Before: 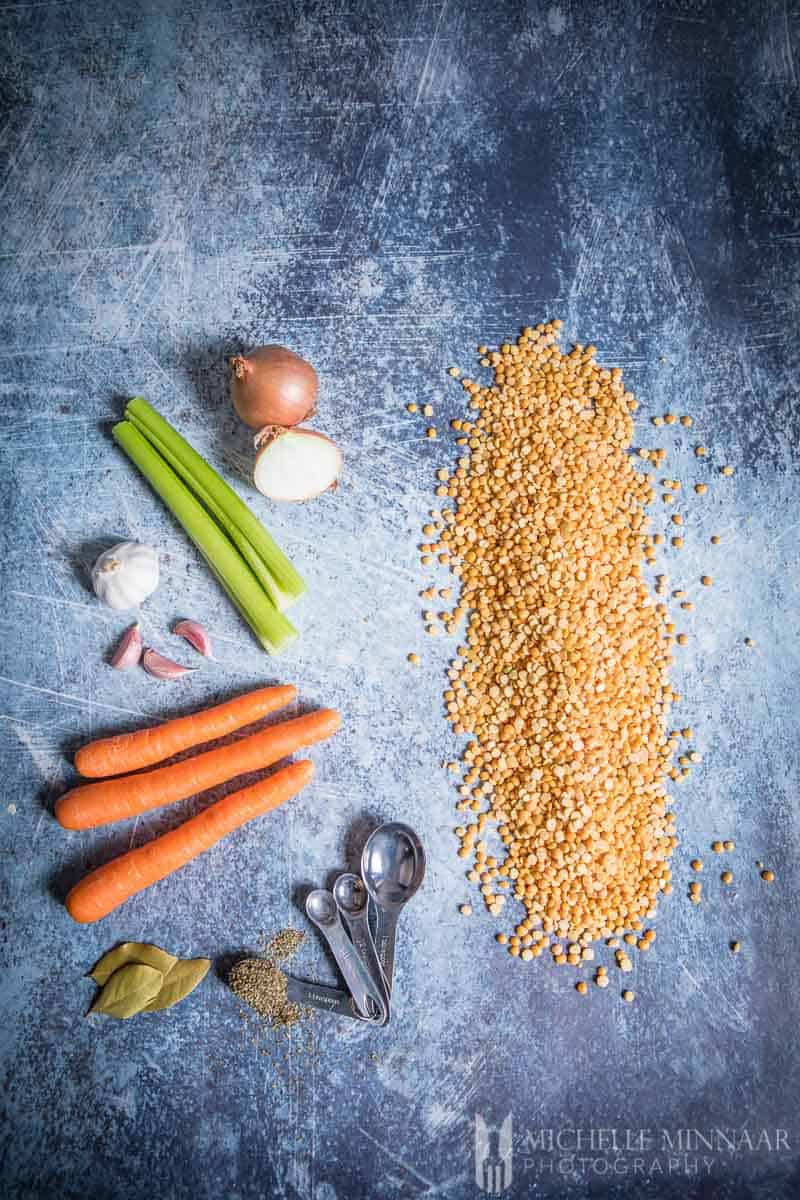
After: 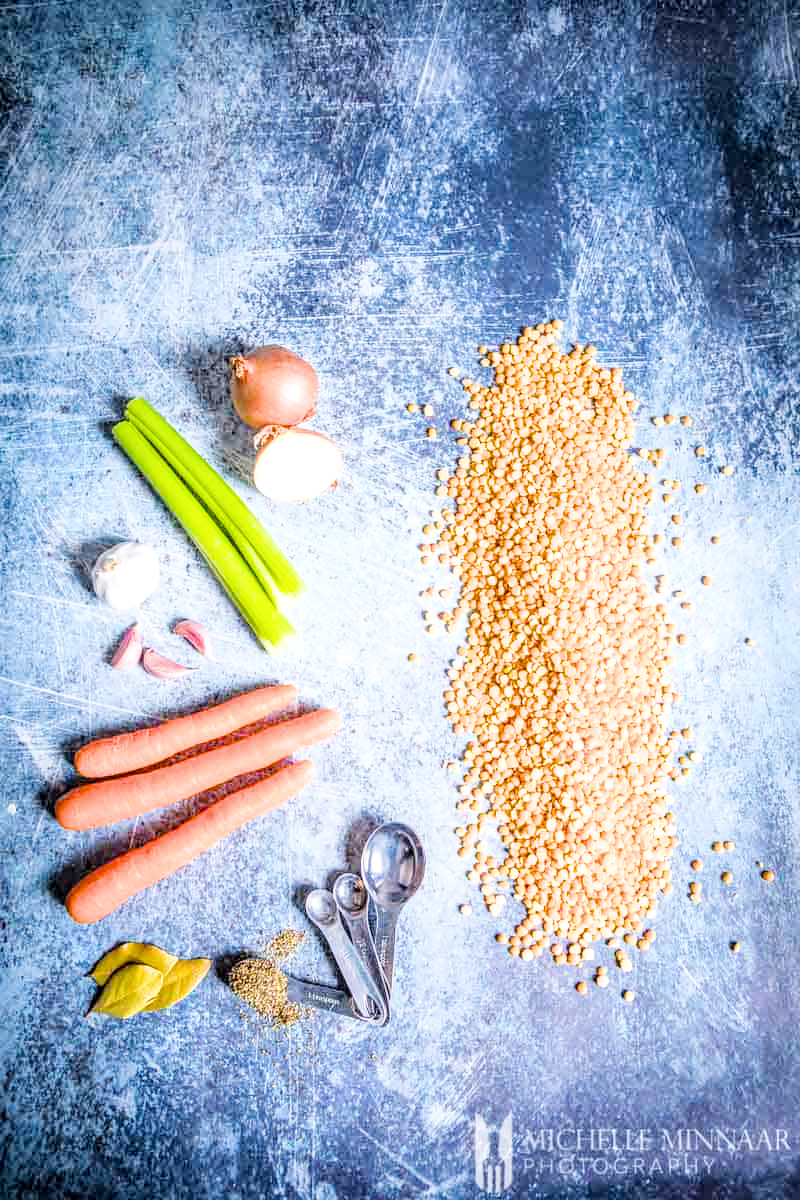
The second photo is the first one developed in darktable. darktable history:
local contrast: on, module defaults
color balance rgb: perceptual saturation grading › global saturation 30%, global vibrance 20%
exposure: black level correction 0, exposure 1.4 EV, compensate exposure bias true, compensate highlight preservation false
filmic rgb: black relative exposure -5 EV, hardness 2.88, contrast 1.2, highlights saturation mix -30%
